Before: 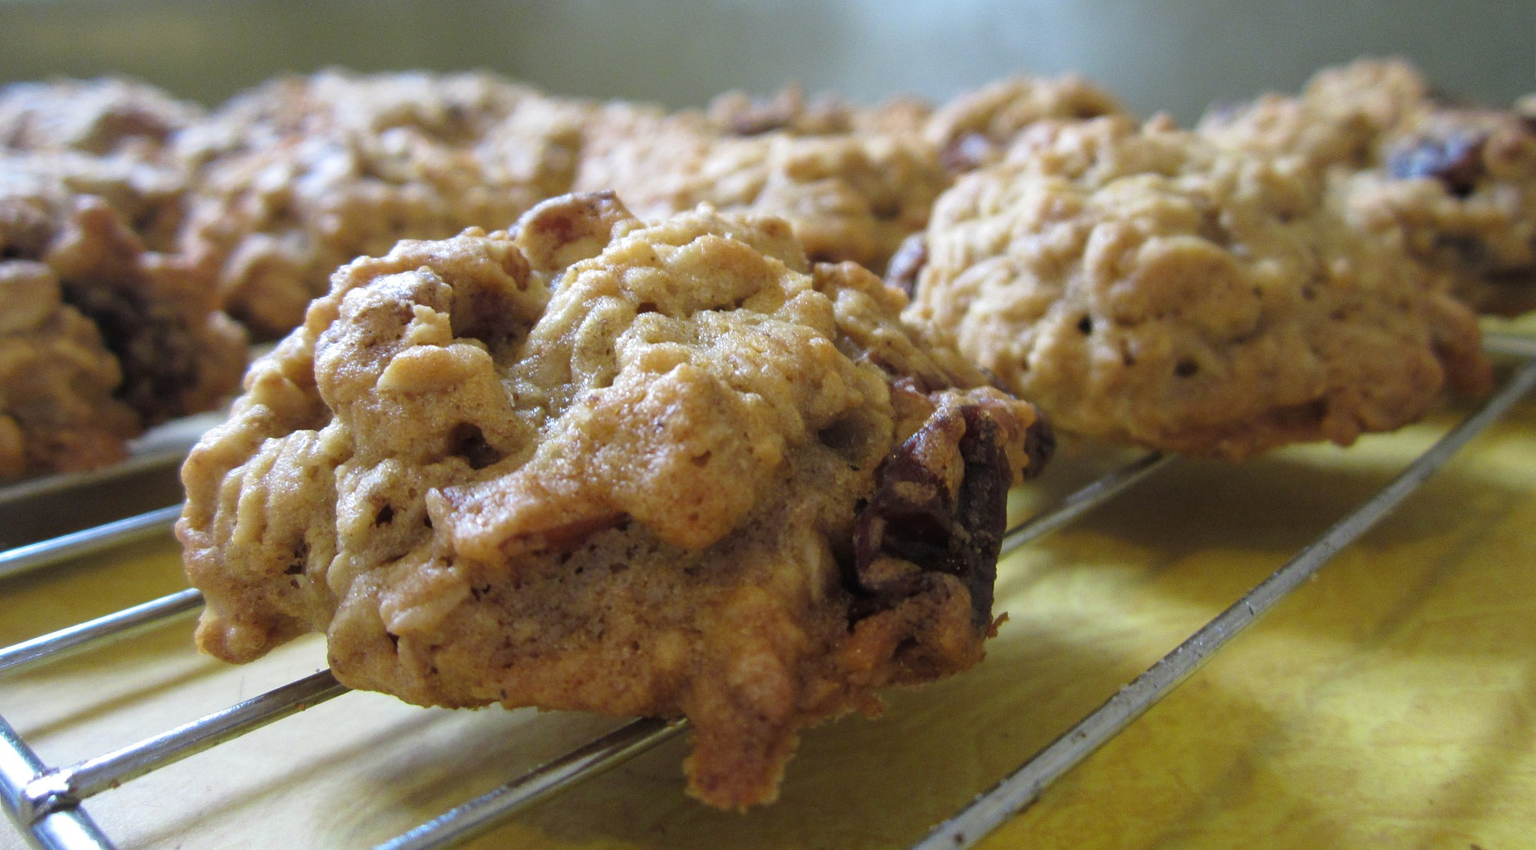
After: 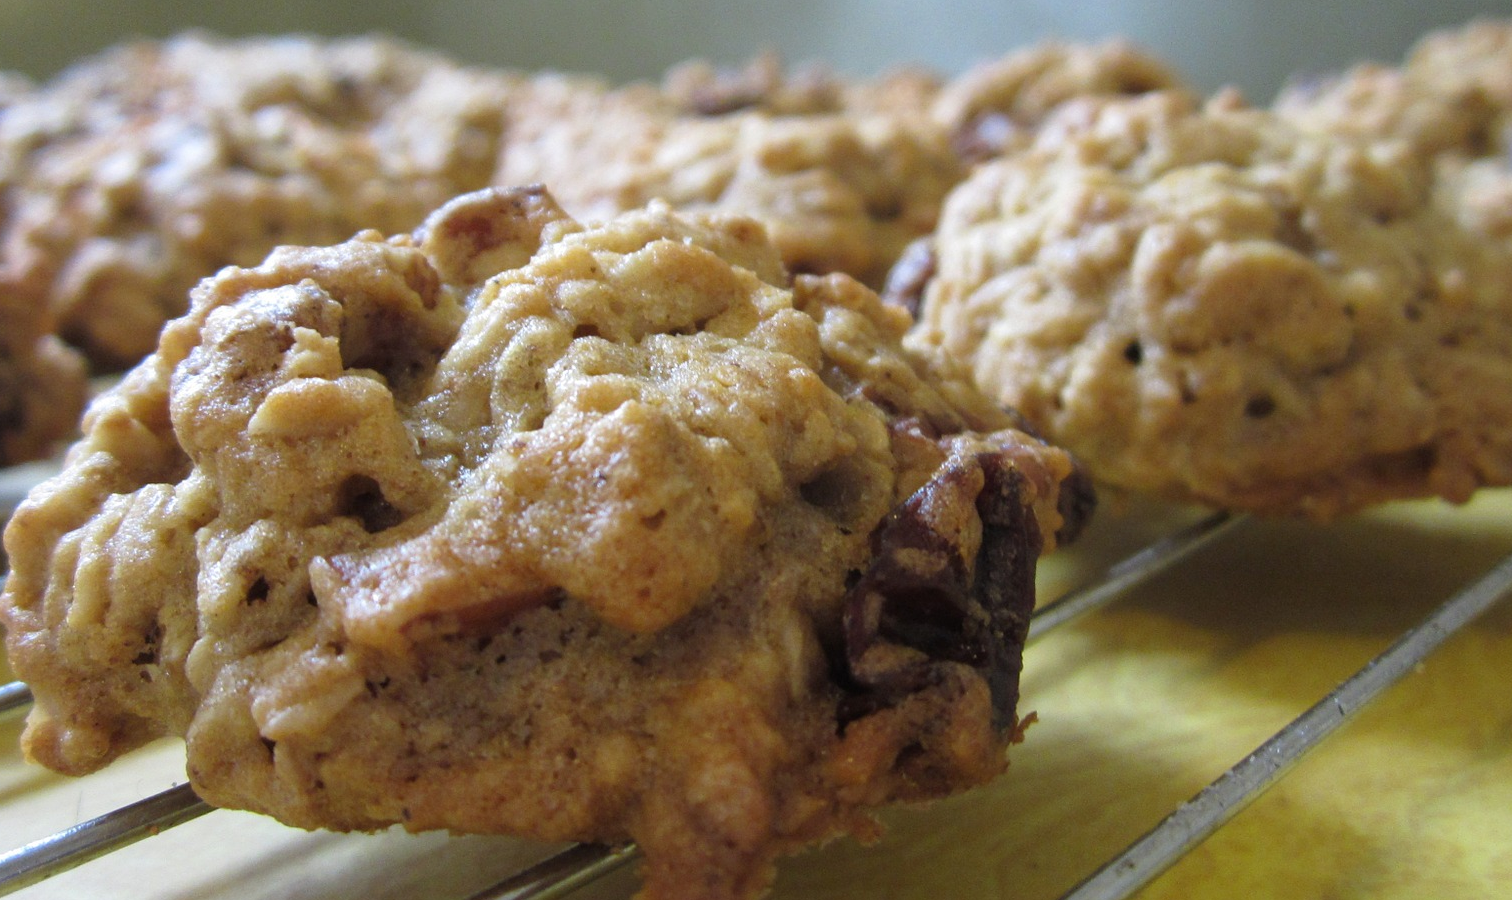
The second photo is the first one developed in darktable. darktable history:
crop: left 11.624%, top 5.128%, right 9.603%, bottom 10.206%
